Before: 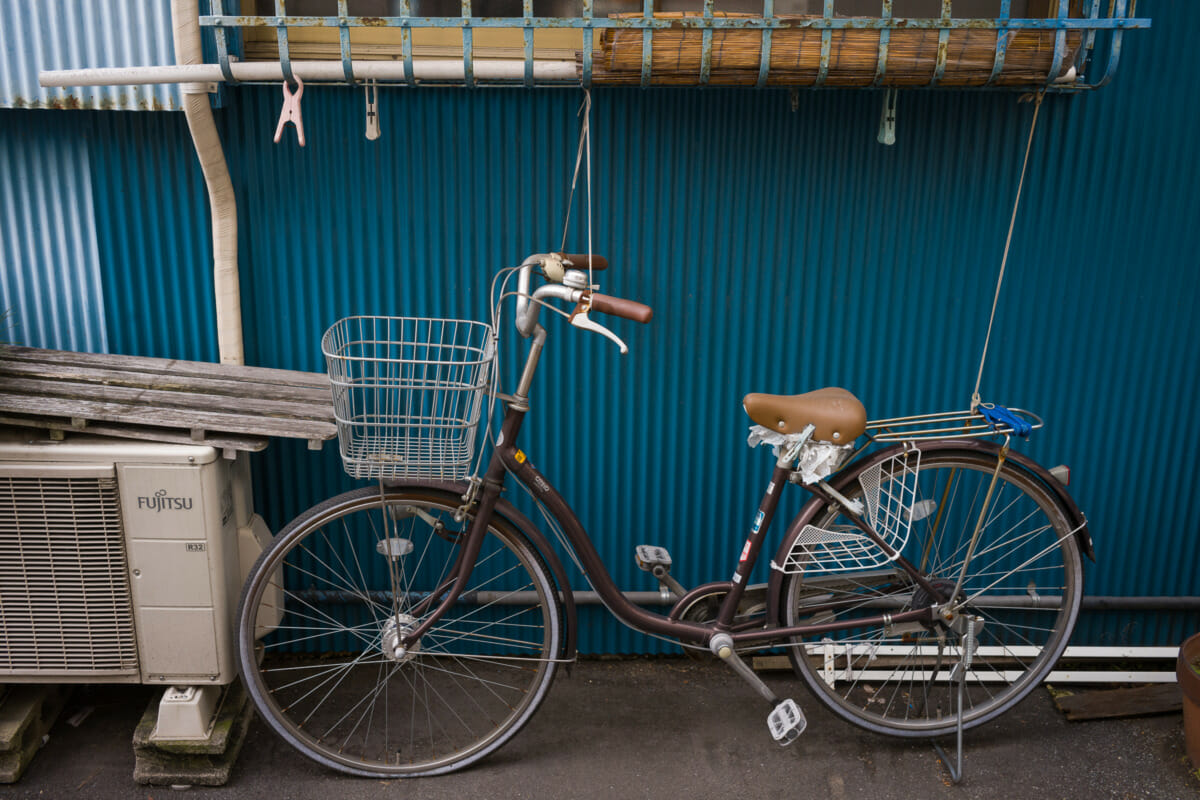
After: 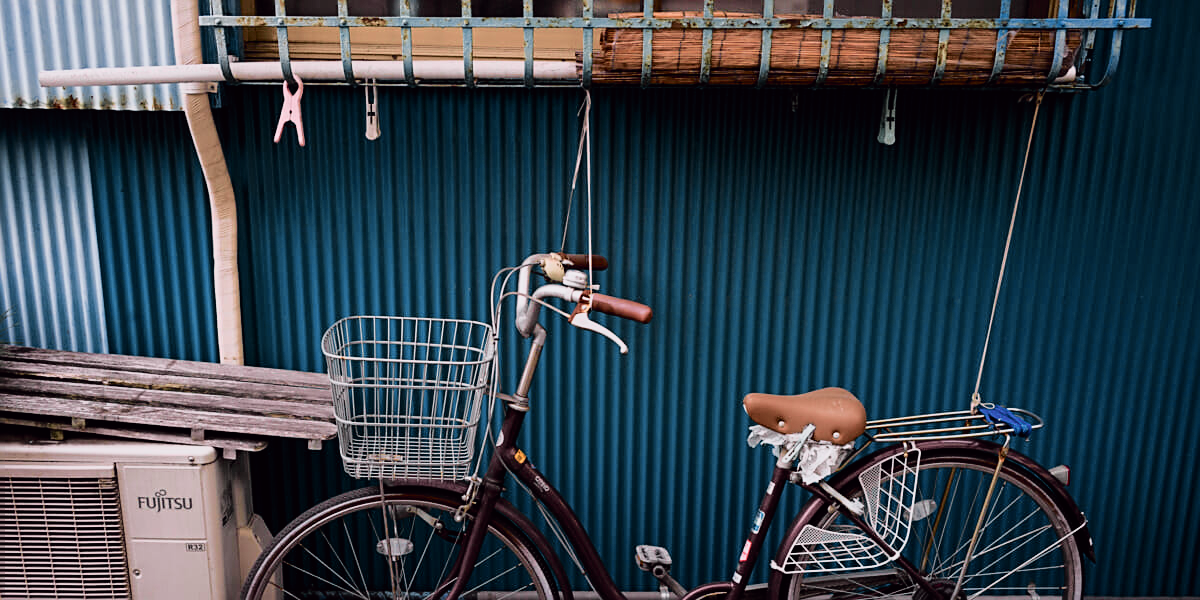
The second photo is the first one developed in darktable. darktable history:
crop: bottom 24.99%
filmic rgb: middle gray luminance 28.78%, black relative exposure -10.23 EV, white relative exposure 5.51 EV, threshold 2.96 EV, target black luminance 0%, hardness 3.97, latitude 3%, contrast 1.125, highlights saturation mix 3.51%, shadows ↔ highlights balance 14.65%, iterations of high-quality reconstruction 0, enable highlight reconstruction true
tone curve: curves: ch0 [(0, 0) (0.105, 0.068) (0.195, 0.162) (0.283, 0.283) (0.384, 0.404) (0.485, 0.531) (0.638, 0.681) (0.795, 0.879) (1, 0.977)]; ch1 [(0, 0) (0.161, 0.092) (0.35, 0.33) (0.379, 0.401) (0.456, 0.469) (0.498, 0.506) (0.521, 0.549) (0.58, 0.624) (0.635, 0.671) (1, 1)]; ch2 [(0, 0) (0.371, 0.362) (0.437, 0.437) (0.483, 0.484) (0.53, 0.515) (0.56, 0.58) (0.622, 0.606) (1, 1)], color space Lab, independent channels, preserve colors none
sharpen: on, module defaults
